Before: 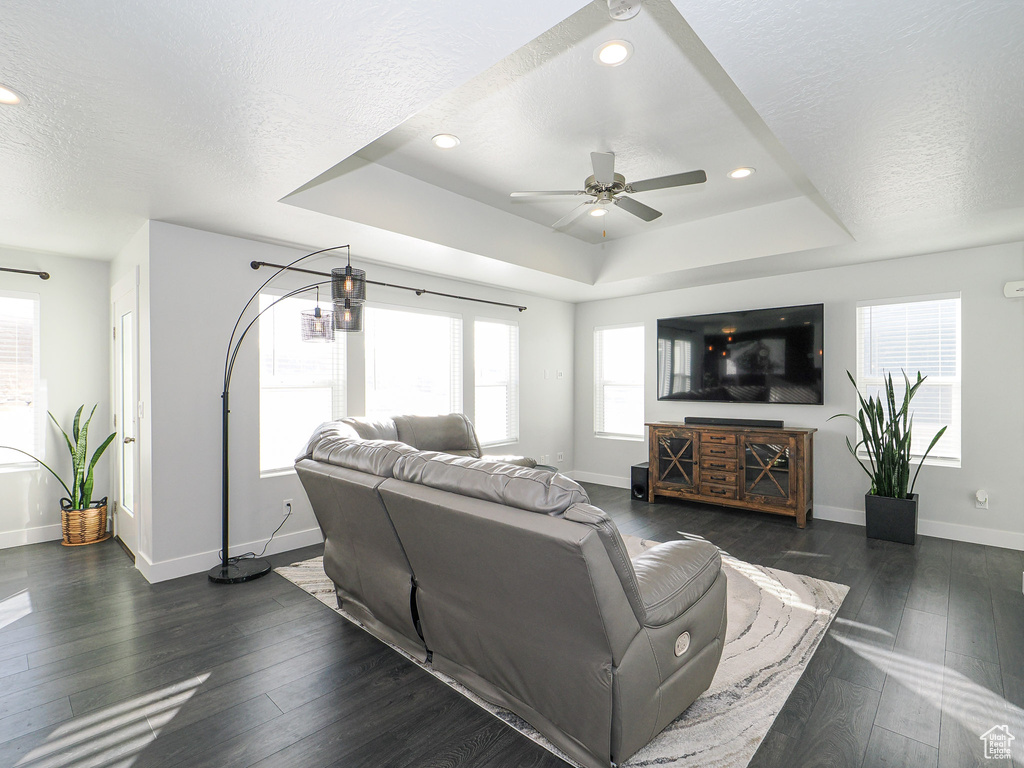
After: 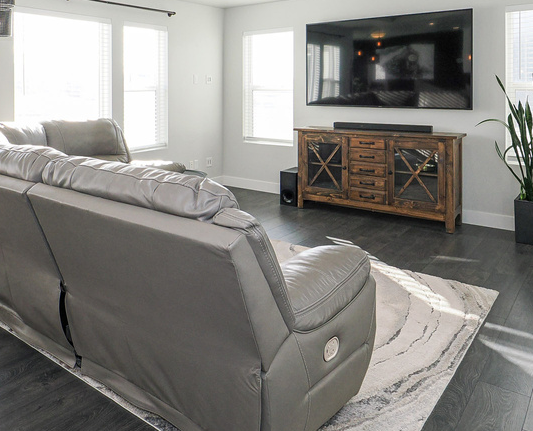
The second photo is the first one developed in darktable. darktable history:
crop: left 34.33%, top 38.503%, right 13.538%, bottom 5.307%
